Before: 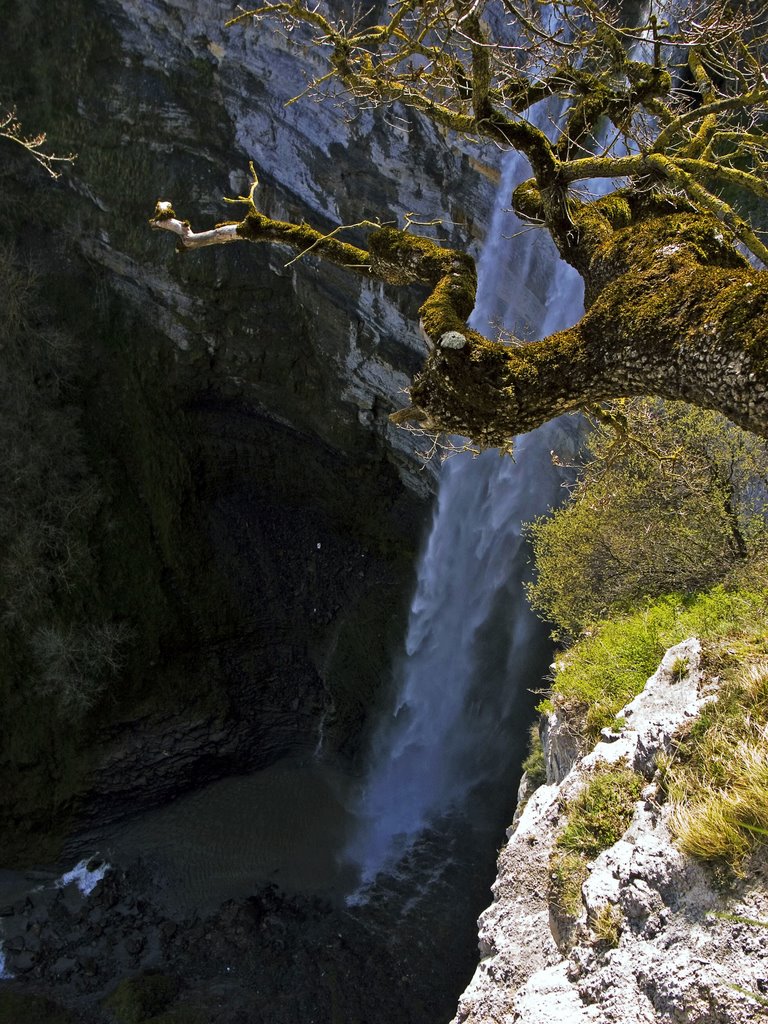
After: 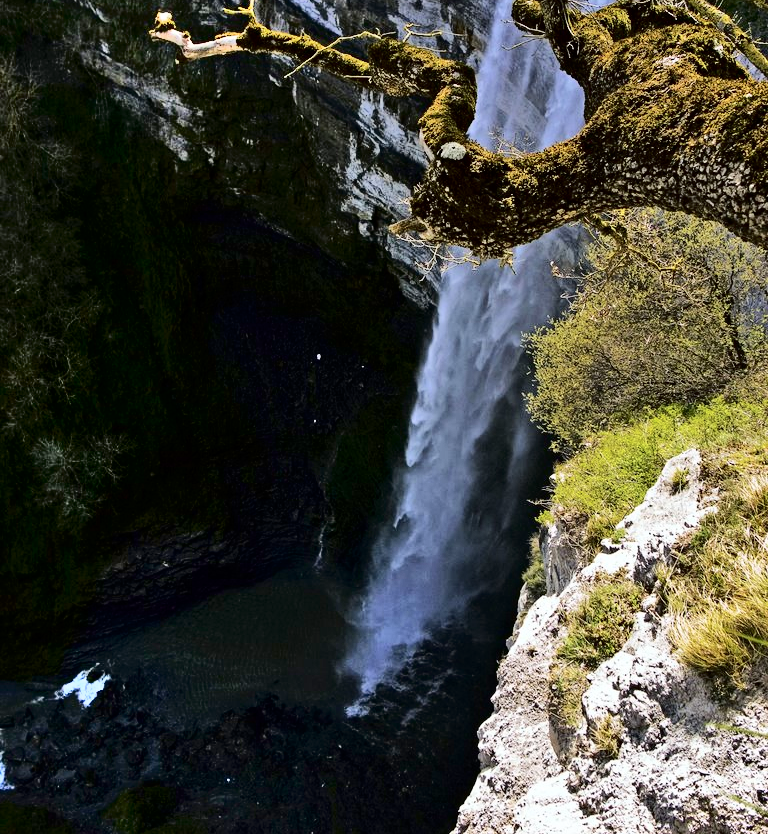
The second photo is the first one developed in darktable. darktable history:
crop and rotate: top 18.483%
shadows and highlights: shadows 58.48, soften with gaussian
tone curve: curves: ch0 [(0, 0) (0.003, 0) (0.011, 0.001) (0.025, 0.003) (0.044, 0.005) (0.069, 0.012) (0.1, 0.023) (0.136, 0.039) (0.177, 0.088) (0.224, 0.15) (0.277, 0.24) (0.335, 0.337) (0.399, 0.437) (0.468, 0.535) (0.543, 0.629) (0.623, 0.71) (0.709, 0.782) (0.801, 0.856) (0.898, 0.94) (1, 1)], color space Lab, independent channels, preserve colors none
